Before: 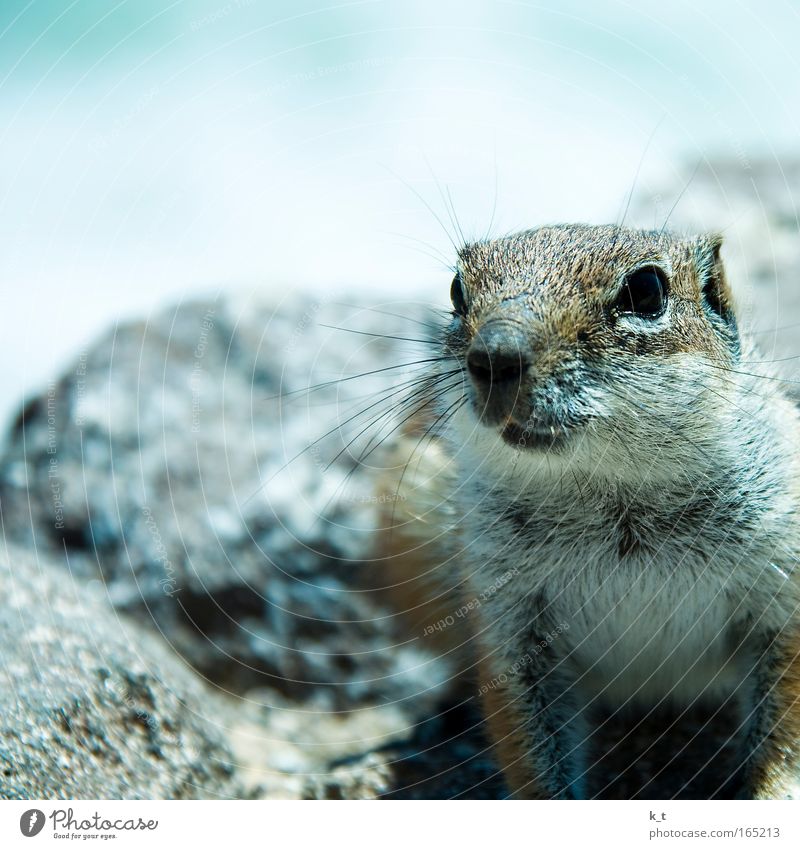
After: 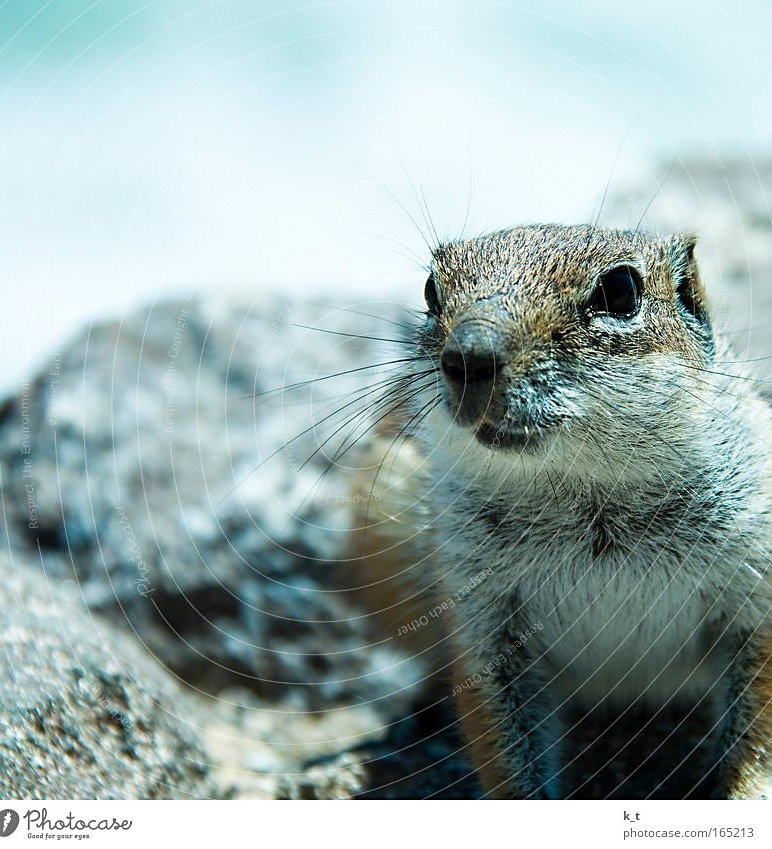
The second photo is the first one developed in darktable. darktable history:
sharpen: radius 1.891, amount 0.39, threshold 1.441
crop and rotate: left 3.385%
